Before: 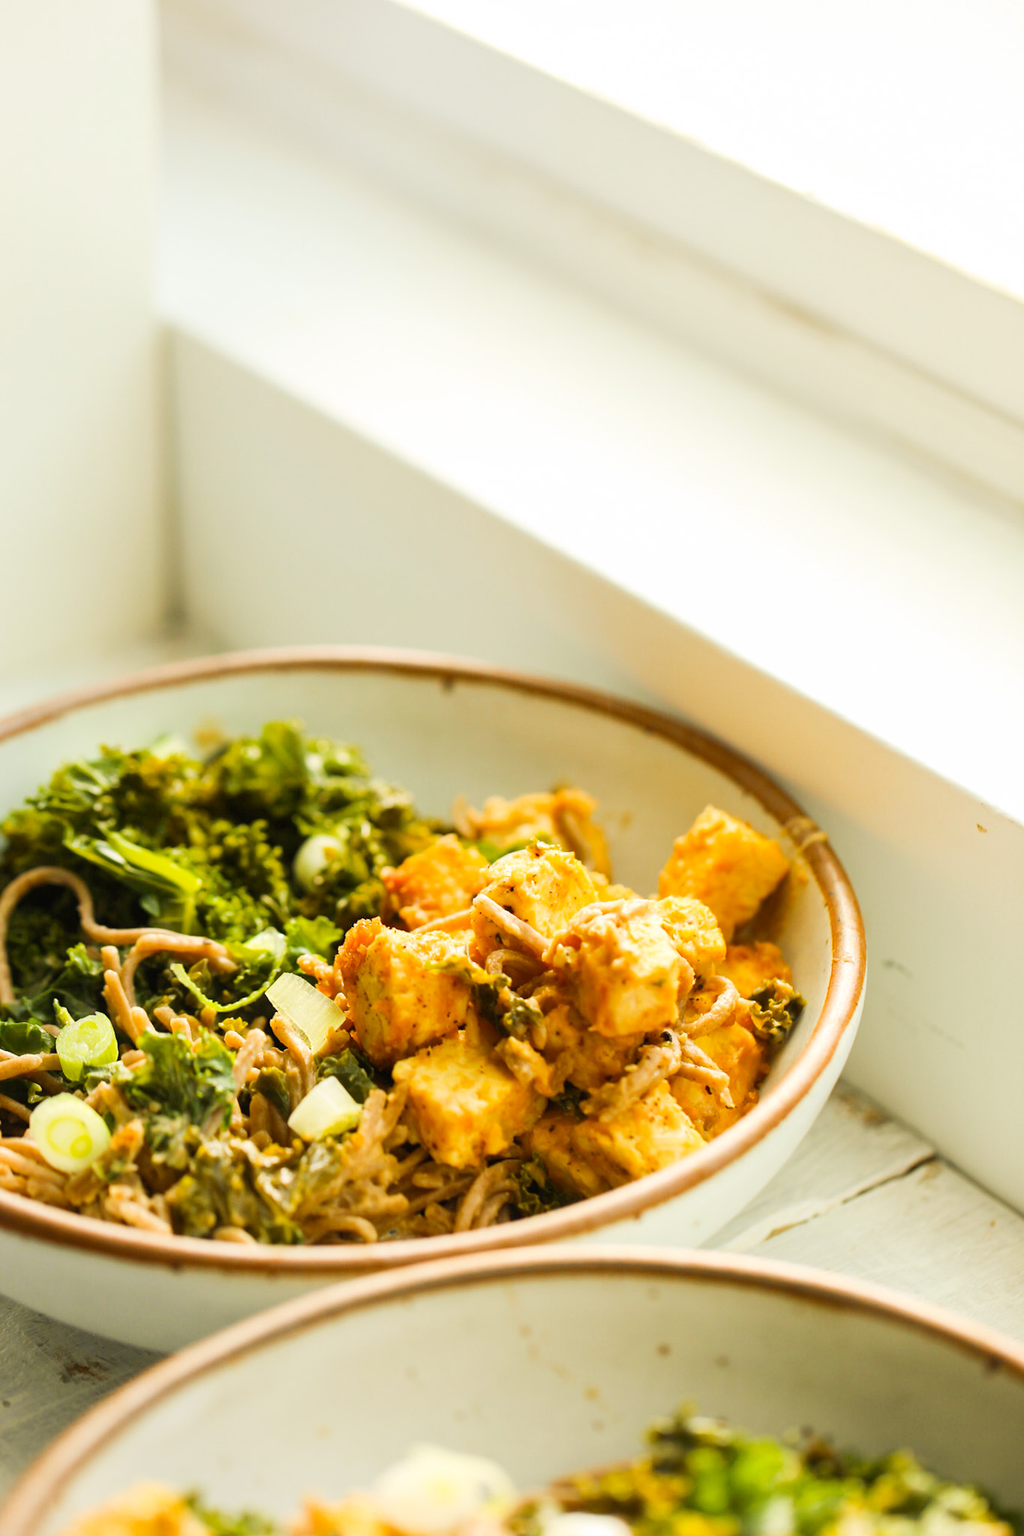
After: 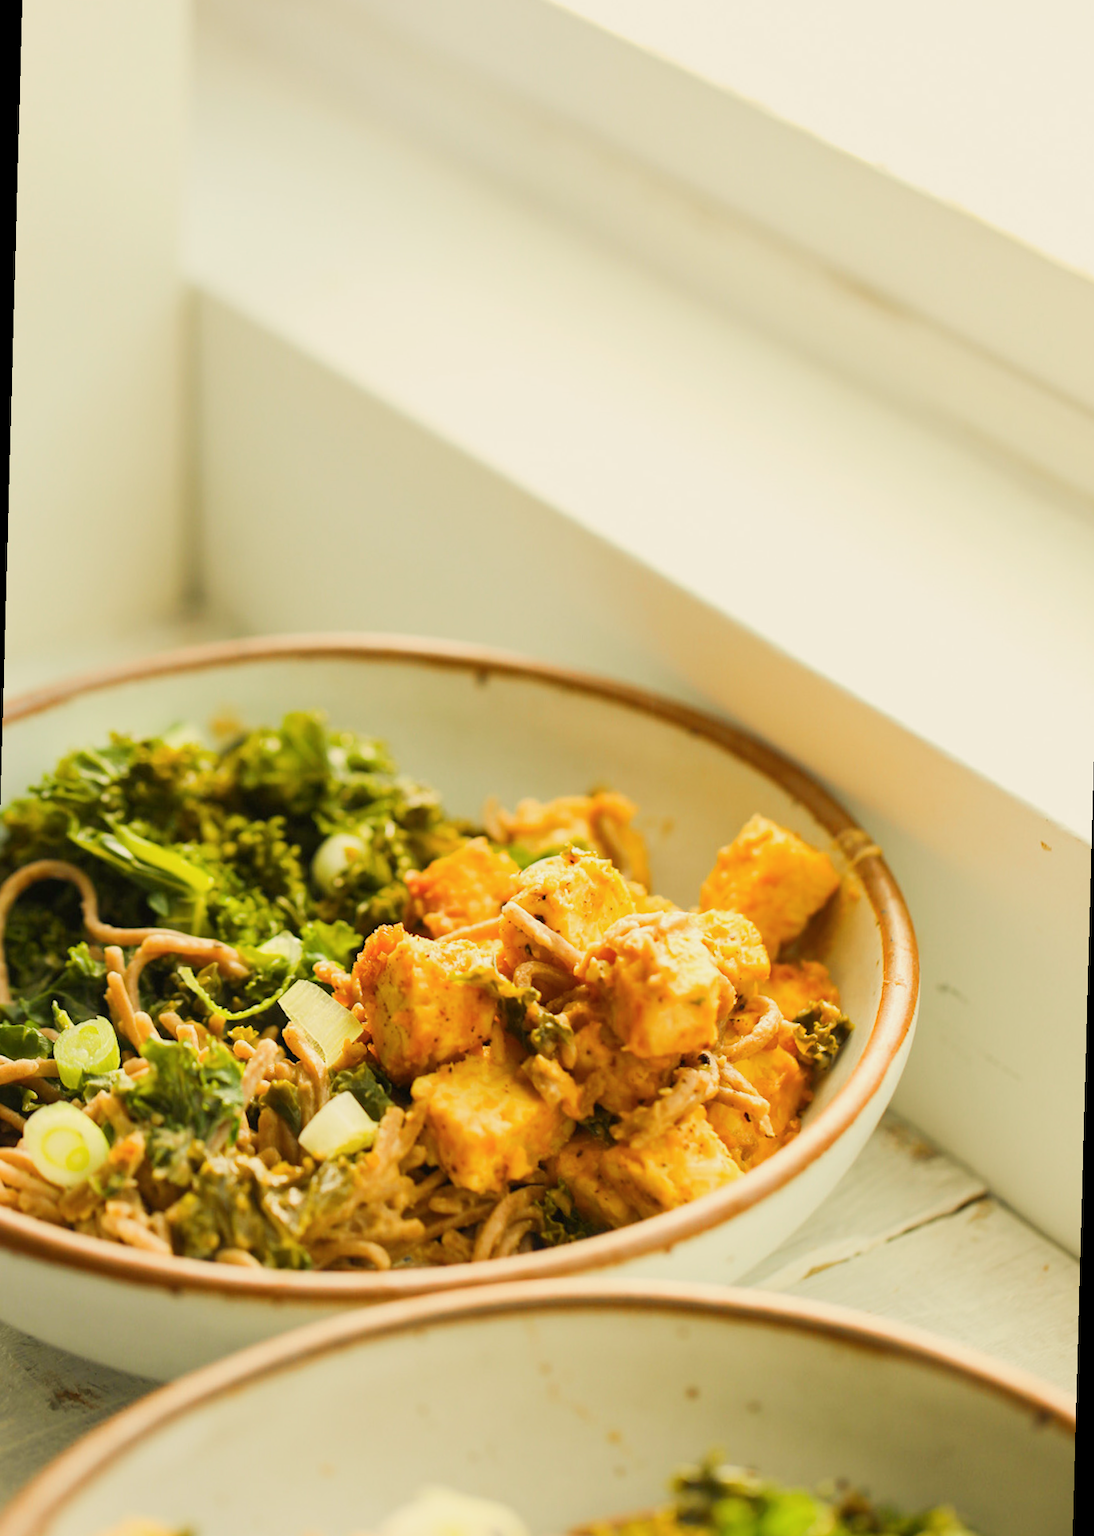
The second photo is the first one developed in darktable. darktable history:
color balance rgb: contrast -10%
rotate and perspective: rotation 1.57°, crop left 0.018, crop right 0.982, crop top 0.039, crop bottom 0.961
white balance: red 1.029, blue 0.92
